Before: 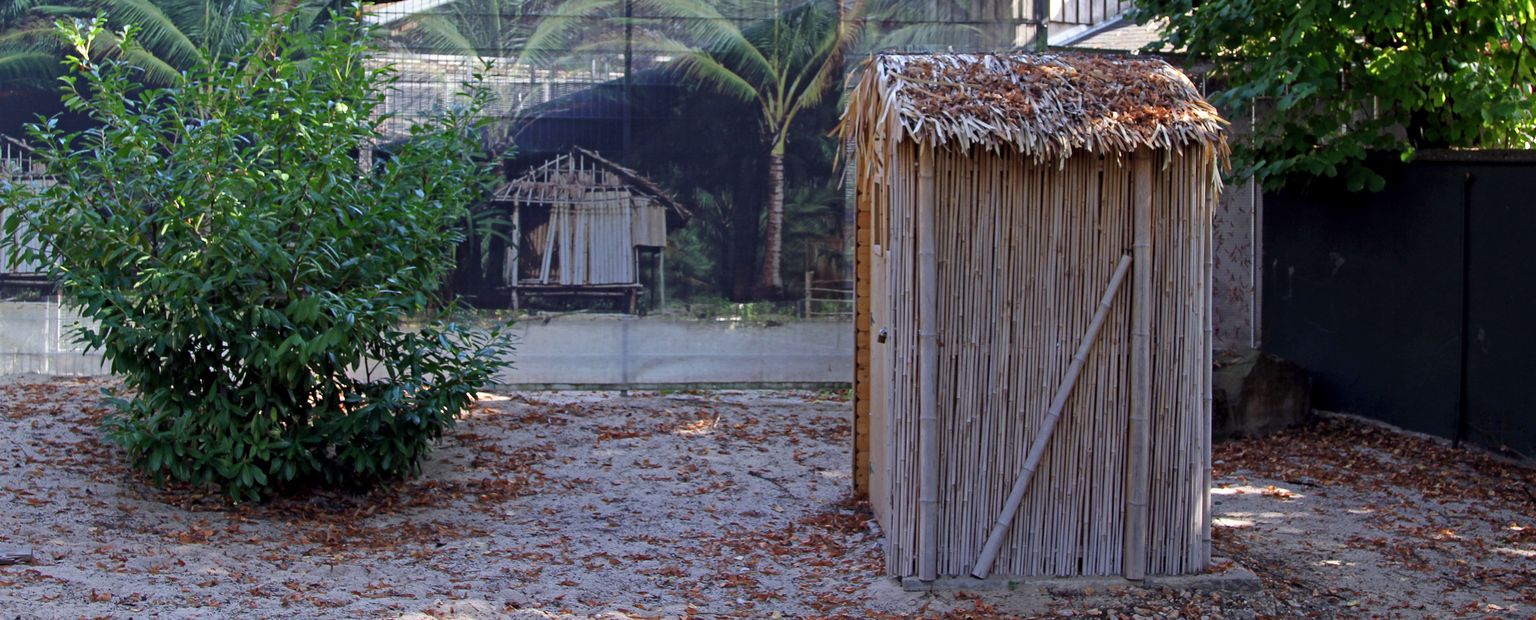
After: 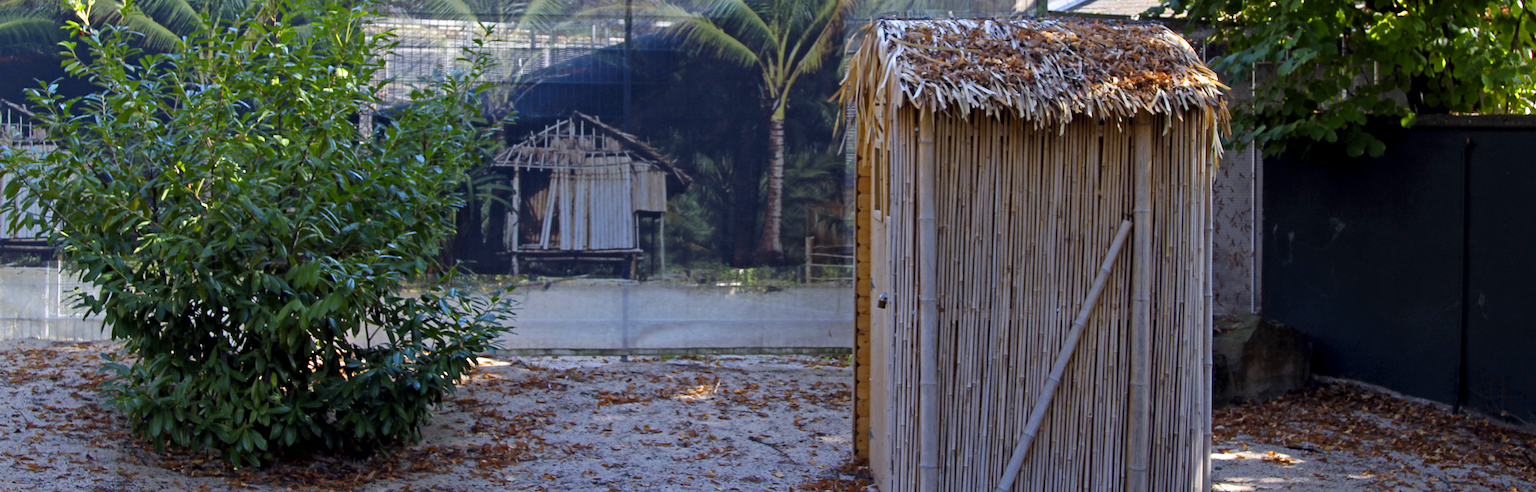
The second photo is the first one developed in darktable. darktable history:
color contrast: green-magenta contrast 0.85, blue-yellow contrast 1.25, unbound 0
crop and rotate: top 5.667%, bottom 14.937%
